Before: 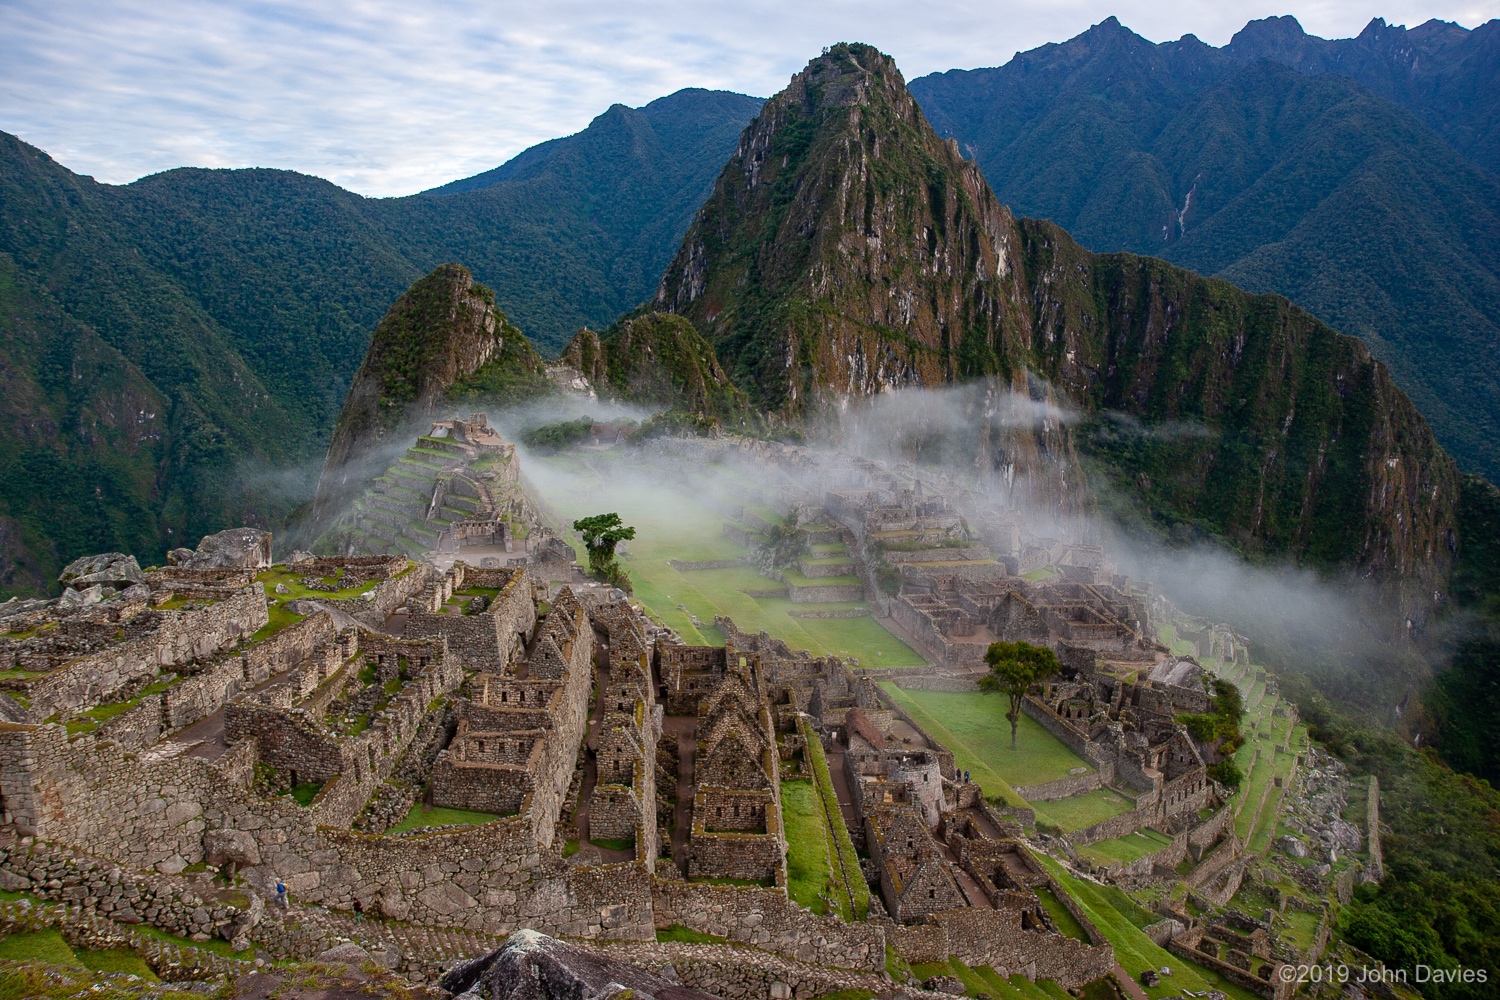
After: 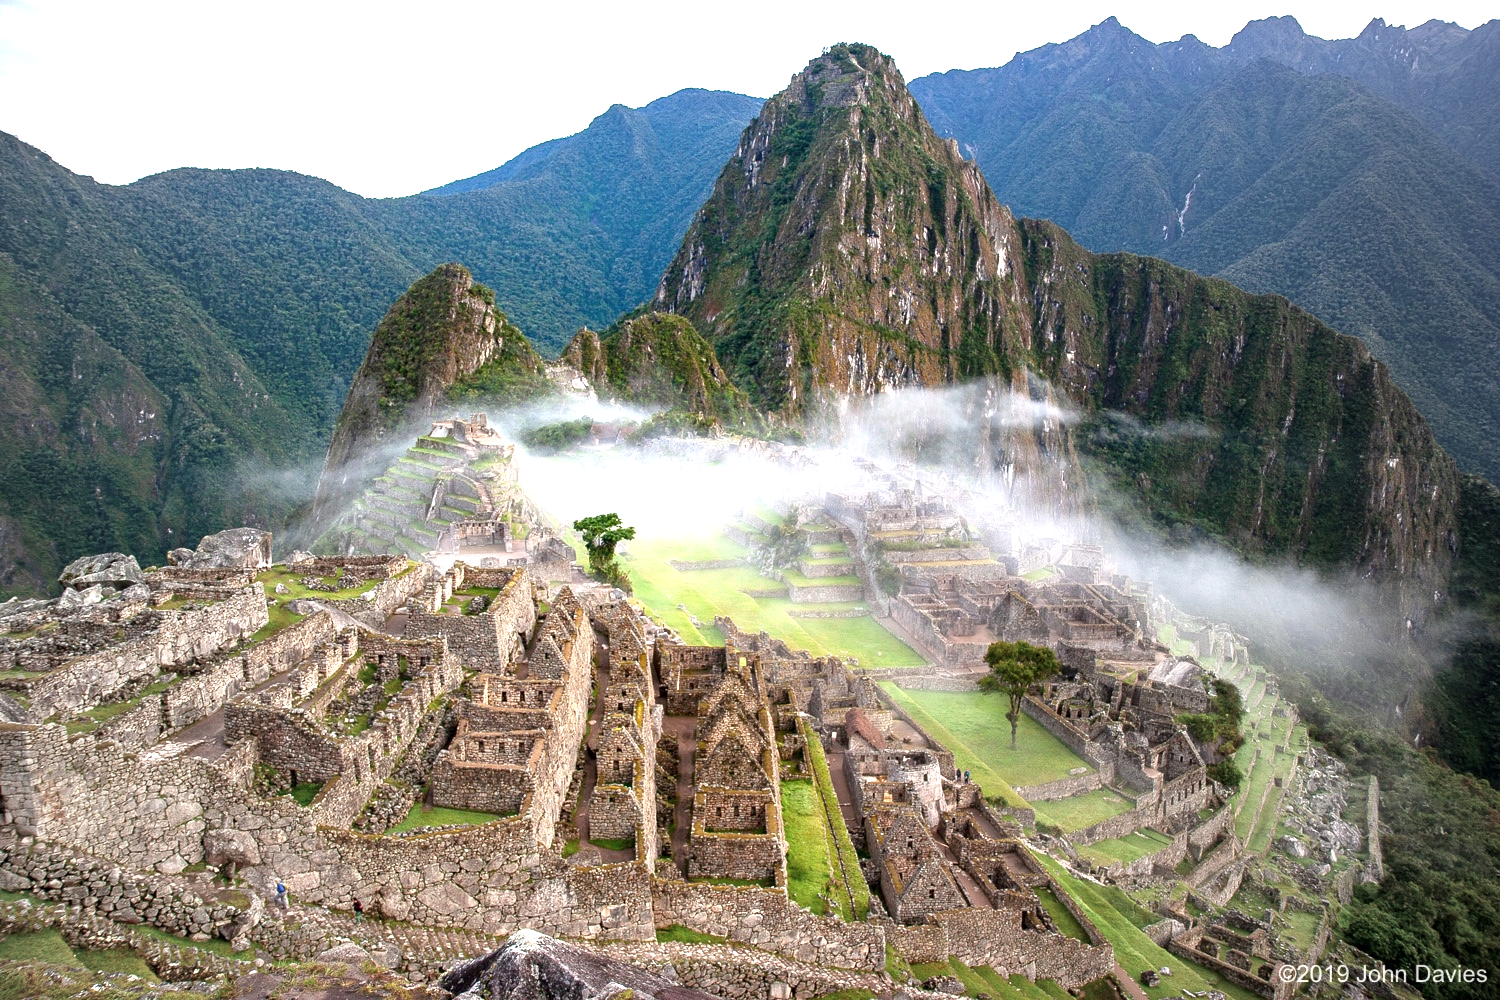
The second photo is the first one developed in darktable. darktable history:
vignetting: fall-off start 18.21%, fall-off radius 137.95%, brightness -0.207, center (-0.078, 0.066), width/height ratio 0.62, shape 0.59
exposure: black level correction 0.001, exposure 0.955 EV, compensate exposure bias true, compensate highlight preservation false
